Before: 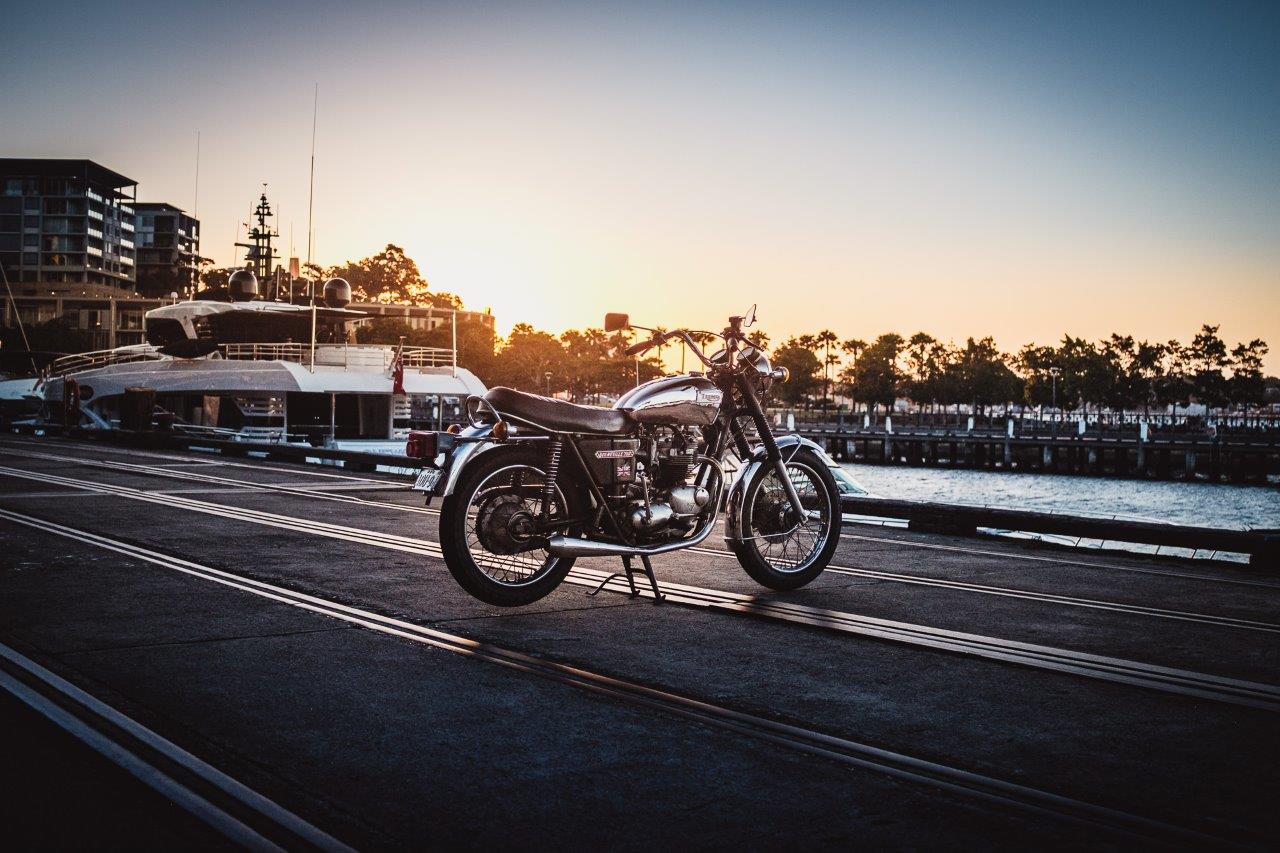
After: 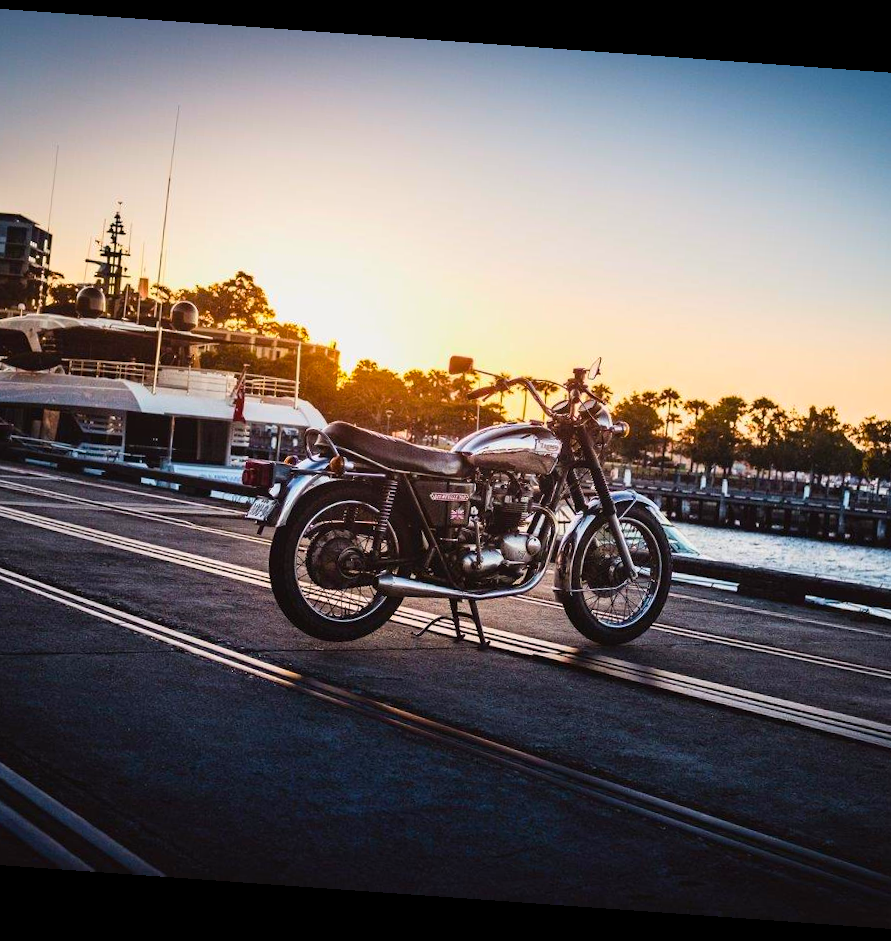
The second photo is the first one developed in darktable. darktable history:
color balance rgb: linear chroma grading › global chroma 13.3%, global vibrance 41.49%
rotate and perspective: rotation 4.1°, automatic cropping off
crop and rotate: left 14.385%, right 18.948%
